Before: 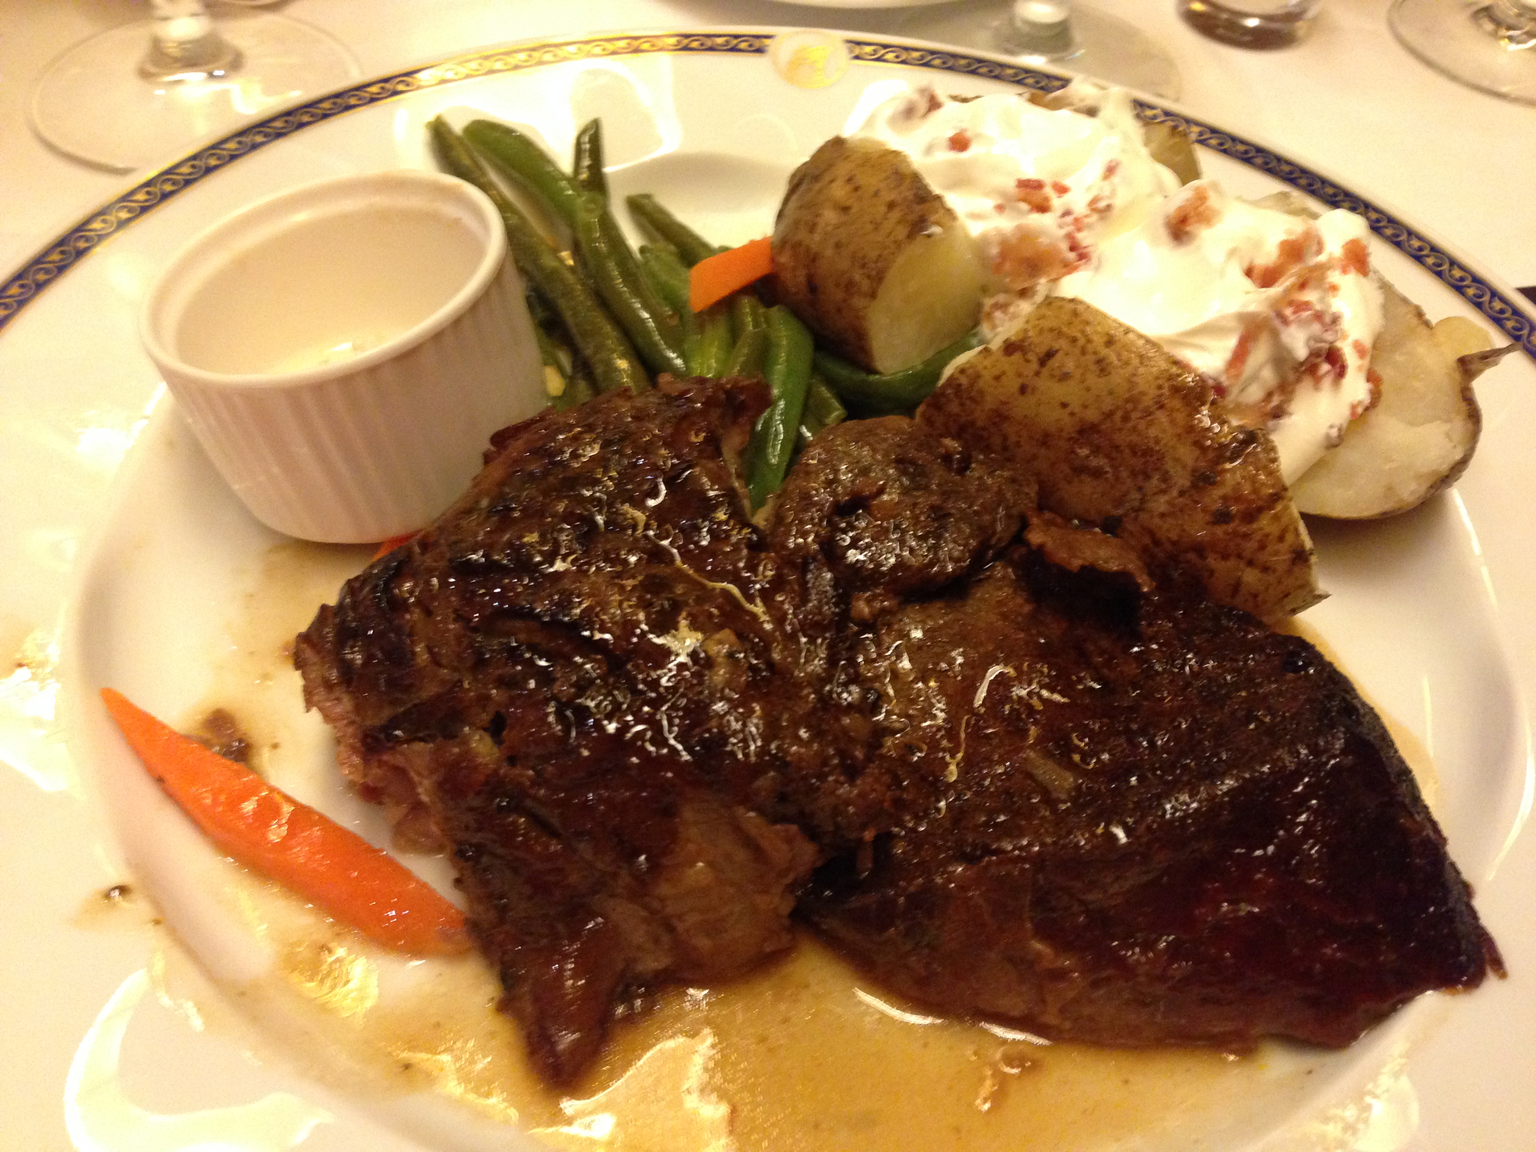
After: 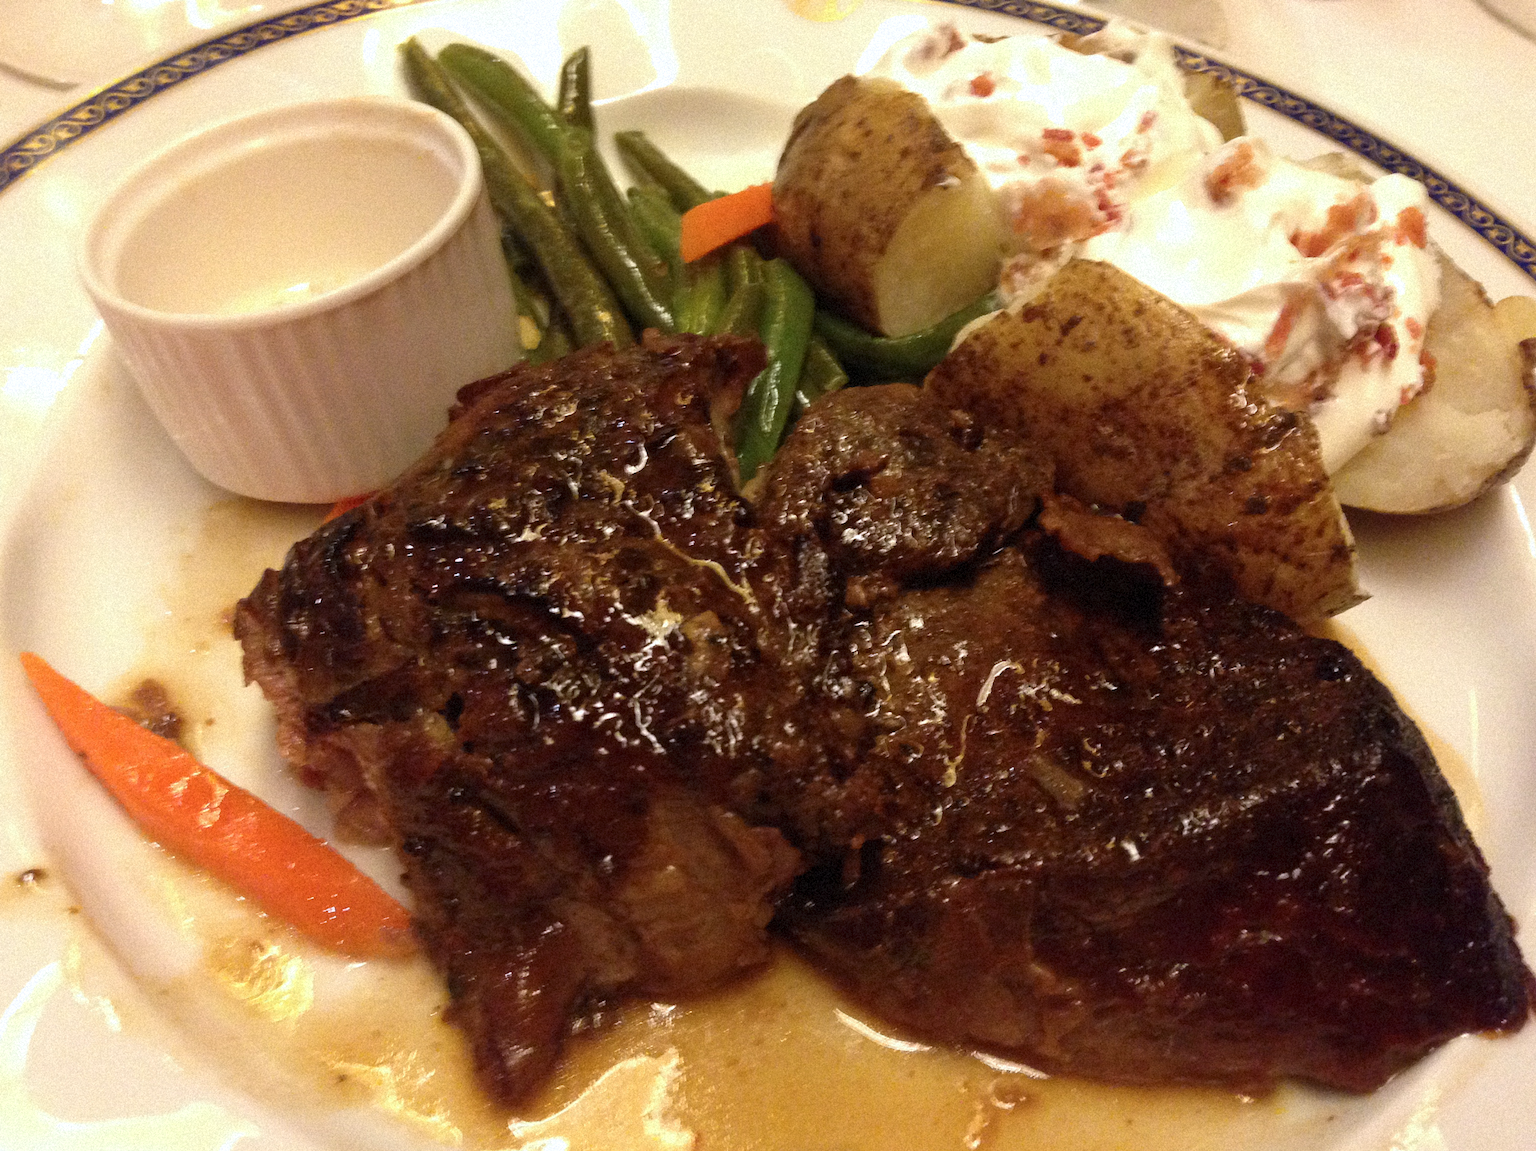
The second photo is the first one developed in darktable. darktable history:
crop and rotate: angle -1.96°, left 3.097%, top 4.154%, right 1.586%, bottom 0.529%
grain: mid-tones bias 0%
color calibration: illuminant as shot in camera, x 0.358, y 0.373, temperature 4628.91 K
